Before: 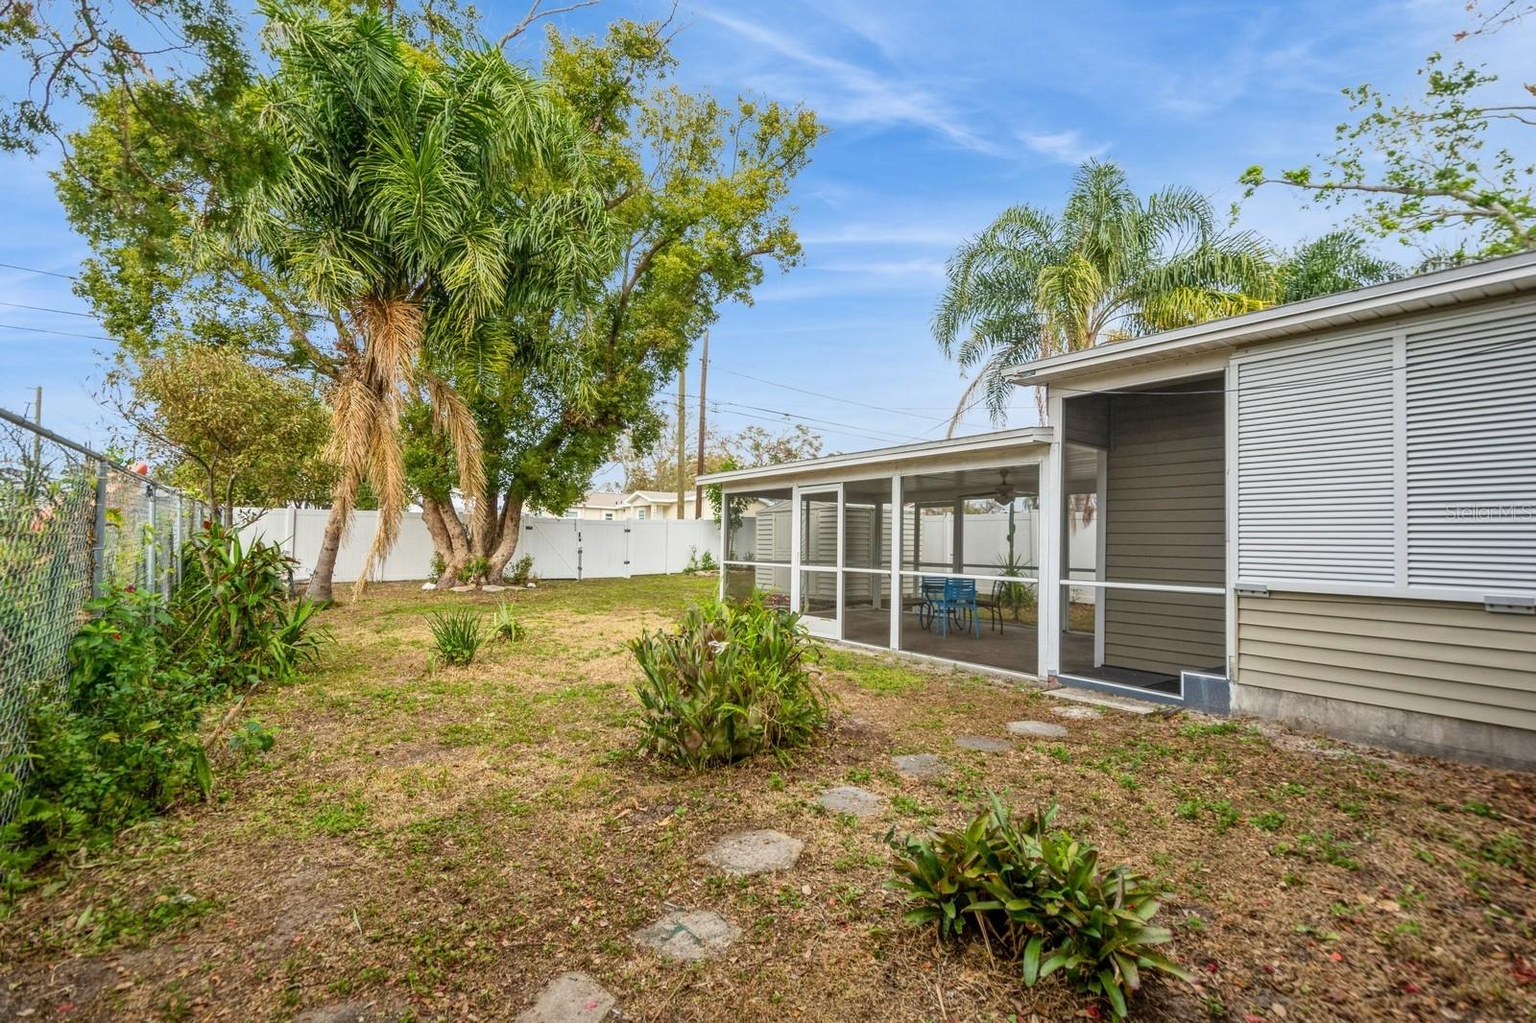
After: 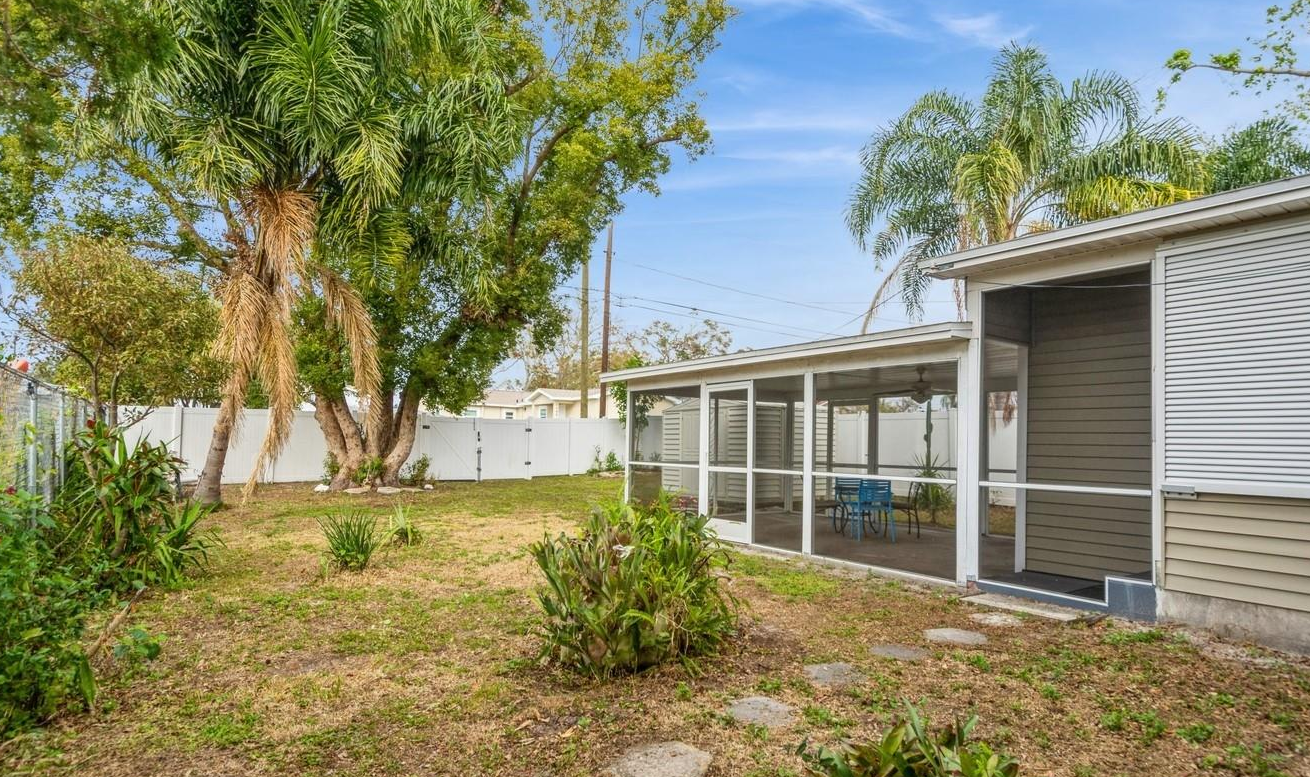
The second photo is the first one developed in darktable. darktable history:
crop: left 7.82%, top 11.621%, right 10.245%, bottom 15.467%
